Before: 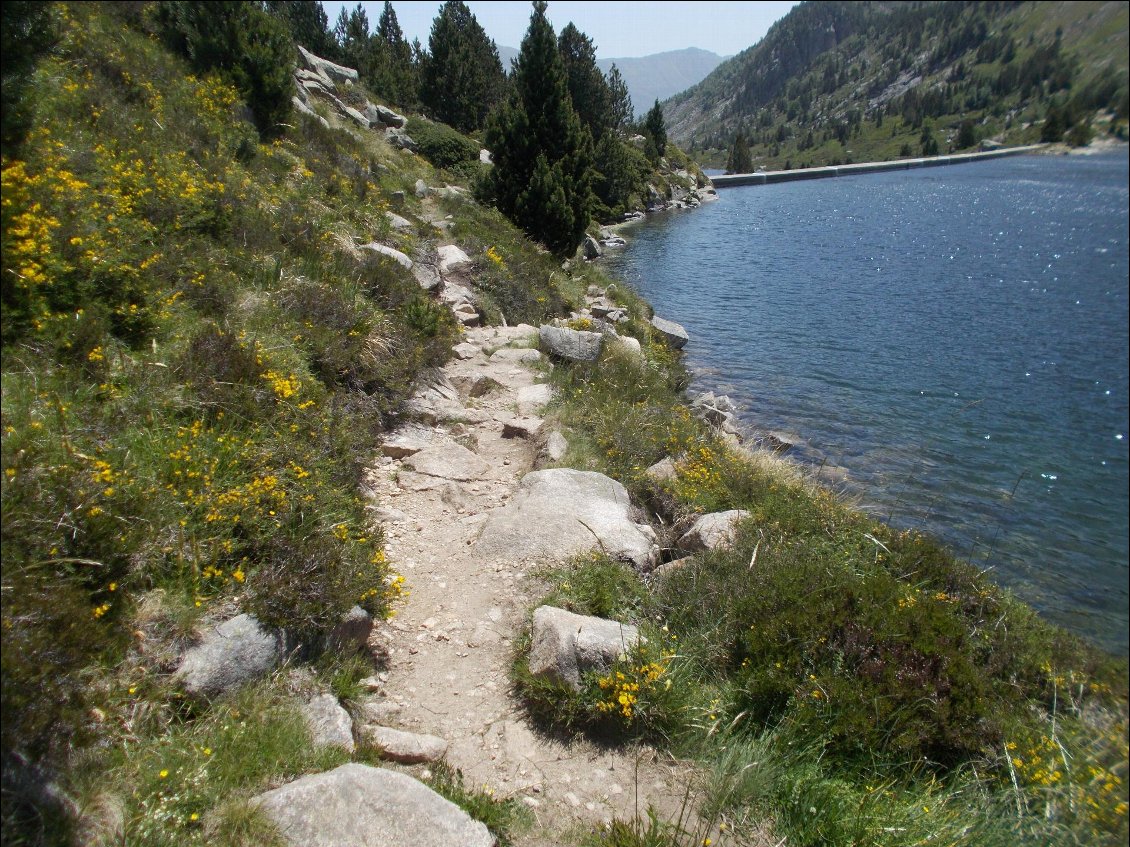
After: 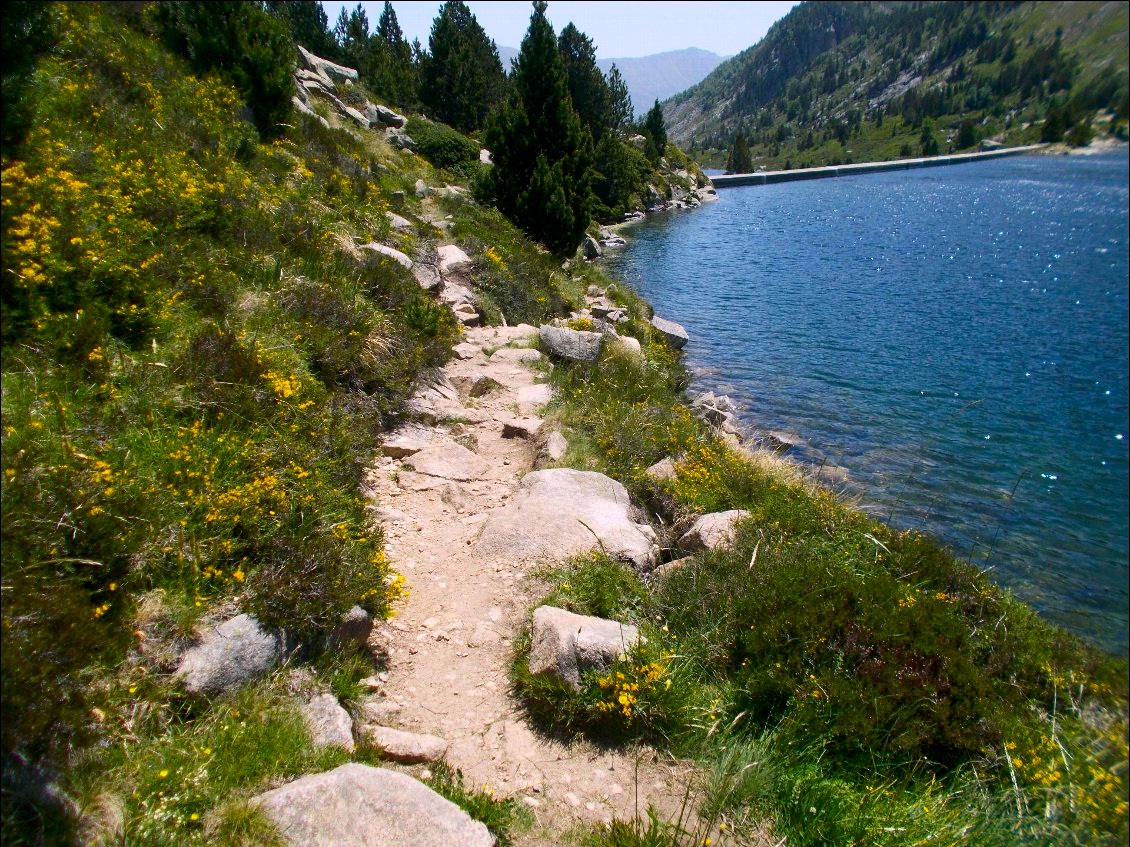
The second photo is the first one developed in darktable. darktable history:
contrast brightness saturation: contrast 0.18, saturation 0.3
color balance rgb: shadows lift › chroma 2%, shadows lift › hue 217.2°, power › chroma 0.25%, power › hue 60°, highlights gain › chroma 1.5%, highlights gain › hue 309.6°, global offset › luminance -0.25%, perceptual saturation grading › global saturation 15%, global vibrance 15%
